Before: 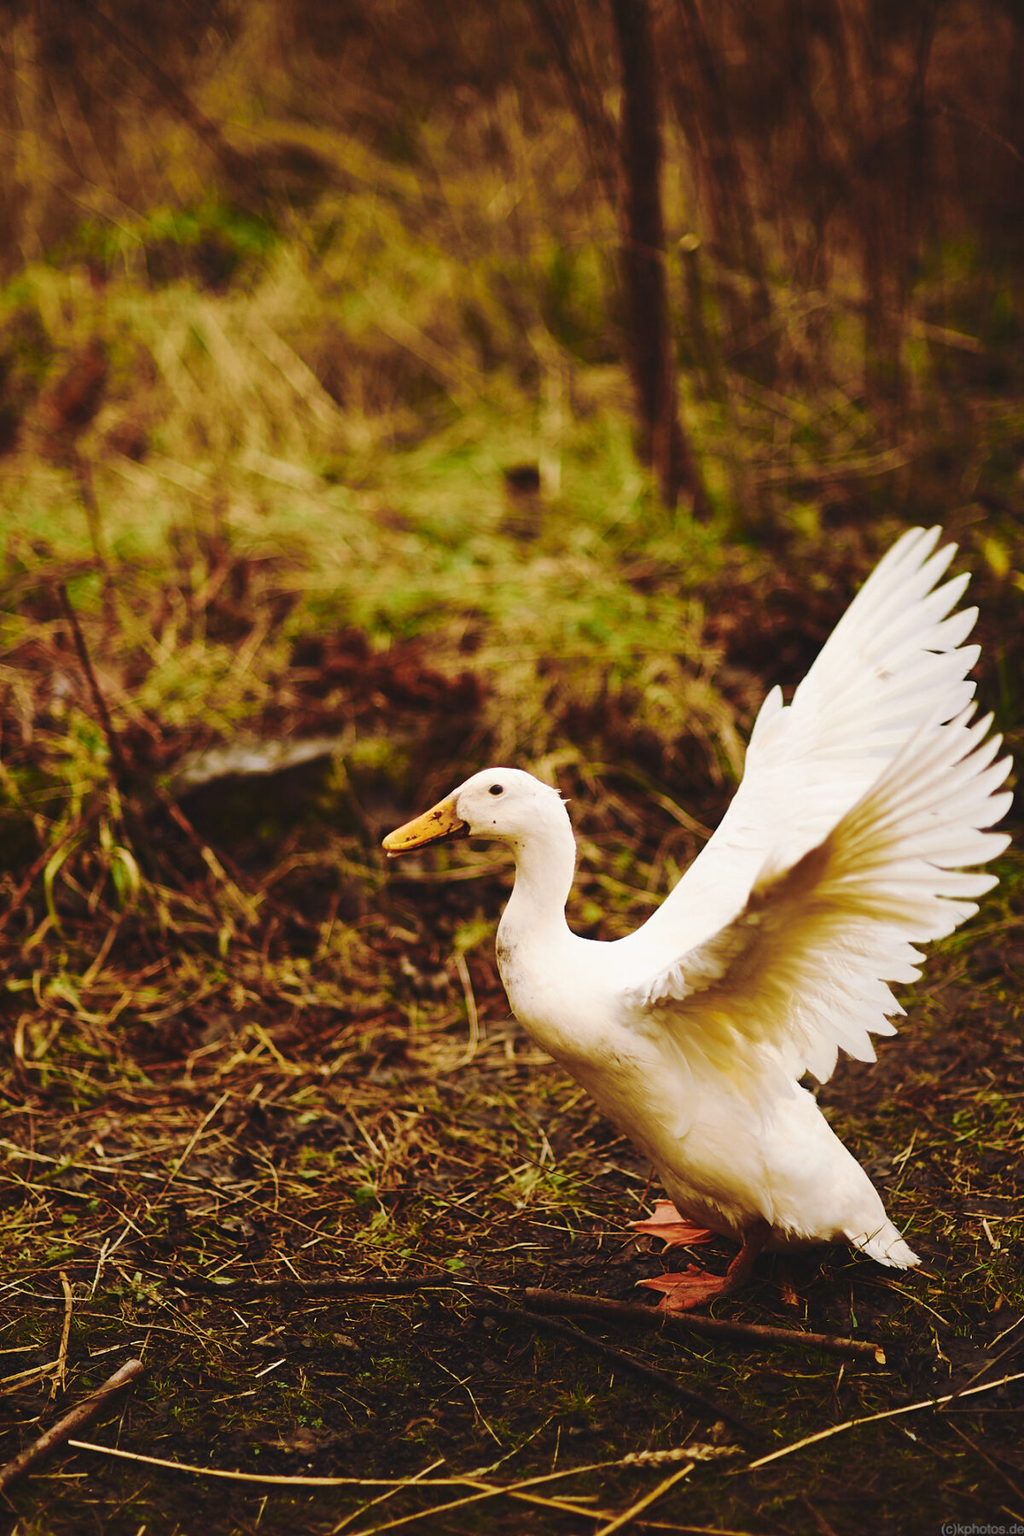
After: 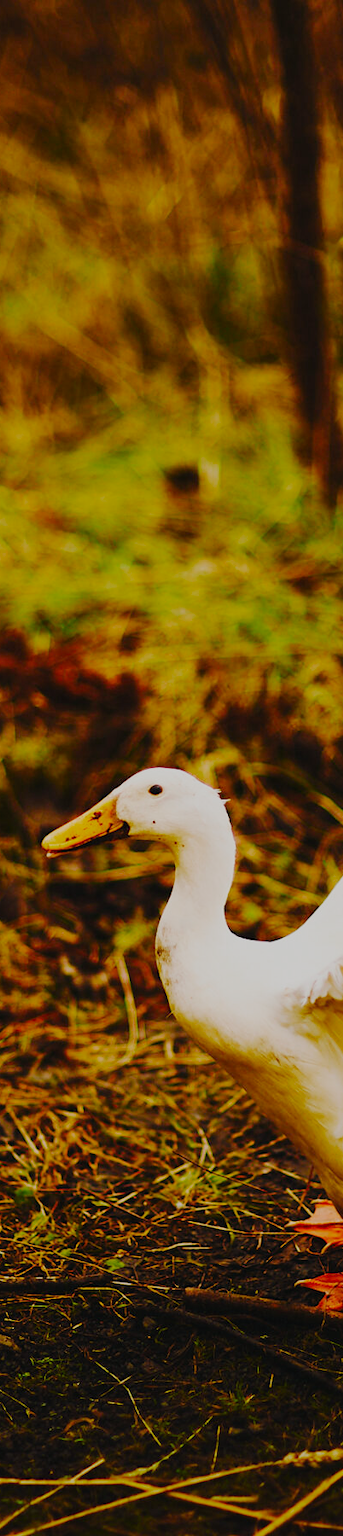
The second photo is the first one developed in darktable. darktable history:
crop: left 33.272%, right 33.201%
color balance rgb: shadows lift › luminance -7.9%, shadows lift › chroma 2.395%, shadows lift › hue 165.18°, perceptual saturation grading › global saturation -0.173%, global vibrance 20%
color zones: curves: ch0 [(0.002, 0.593) (0.143, 0.417) (0.285, 0.541) (0.455, 0.289) (0.608, 0.327) (0.727, 0.283) (0.869, 0.571) (1, 0.603)]; ch1 [(0, 0) (0.143, 0) (0.286, 0) (0.429, 0) (0.571, 0) (0.714, 0) (0.857, 0)], mix -135.8%
filmic rgb: black relative exposure -7.46 EV, white relative exposure 4.88 EV, threshold 2.96 EV, hardness 3.39, preserve chrominance no, color science v5 (2021), contrast in shadows safe, contrast in highlights safe, enable highlight reconstruction true
